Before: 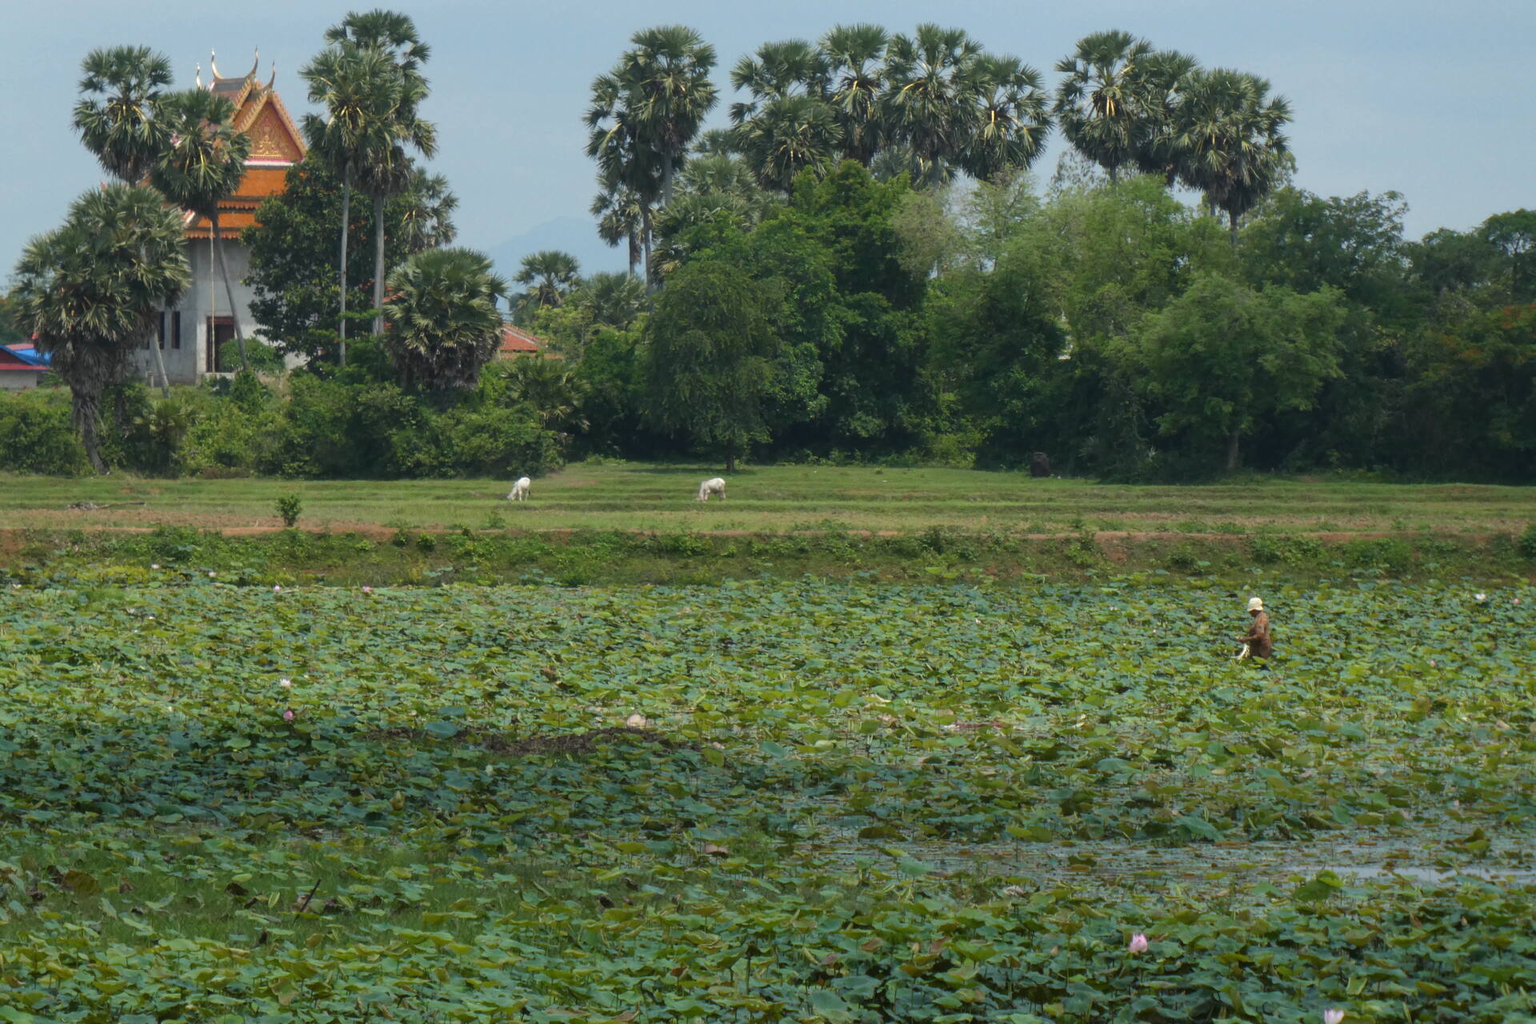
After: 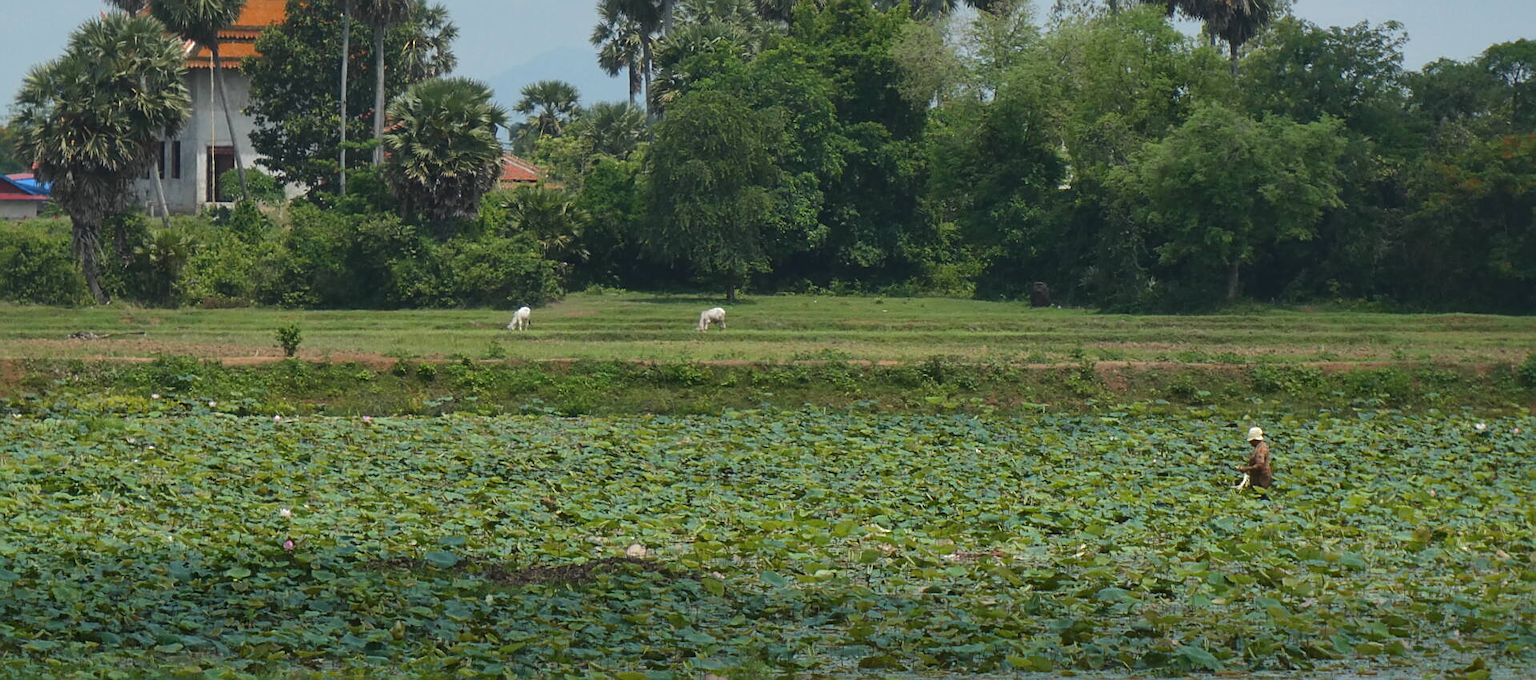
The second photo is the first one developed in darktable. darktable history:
sharpen: on, module defaults
crop: top 16.703%, bottom 16.744%
local contrast: mode bilateral grid, contrast 19, coarseness 51, detail 120%, midtone range 0.2
tone curve: curves: ch0 [(0, 0) (0.003, 0.032) (0.011, 0.04) (0.025, 0.058) (0.044, 0.084) (0.069, 0.107) (0.1, 0.13) (0.136, 0.158) (0.177, 0.193) (0.224, 0.236) (0.277, 0.283) (0.335, 0.335) (0.399, 0.399) (0.468, 0.467) (0.543, 0.533) (0.623, 0.612) (0.709, 0.698) (0.801, 0.776) (0.898, 0.848) (1, 1)], color space Lab, independent channels, preserve colors none
